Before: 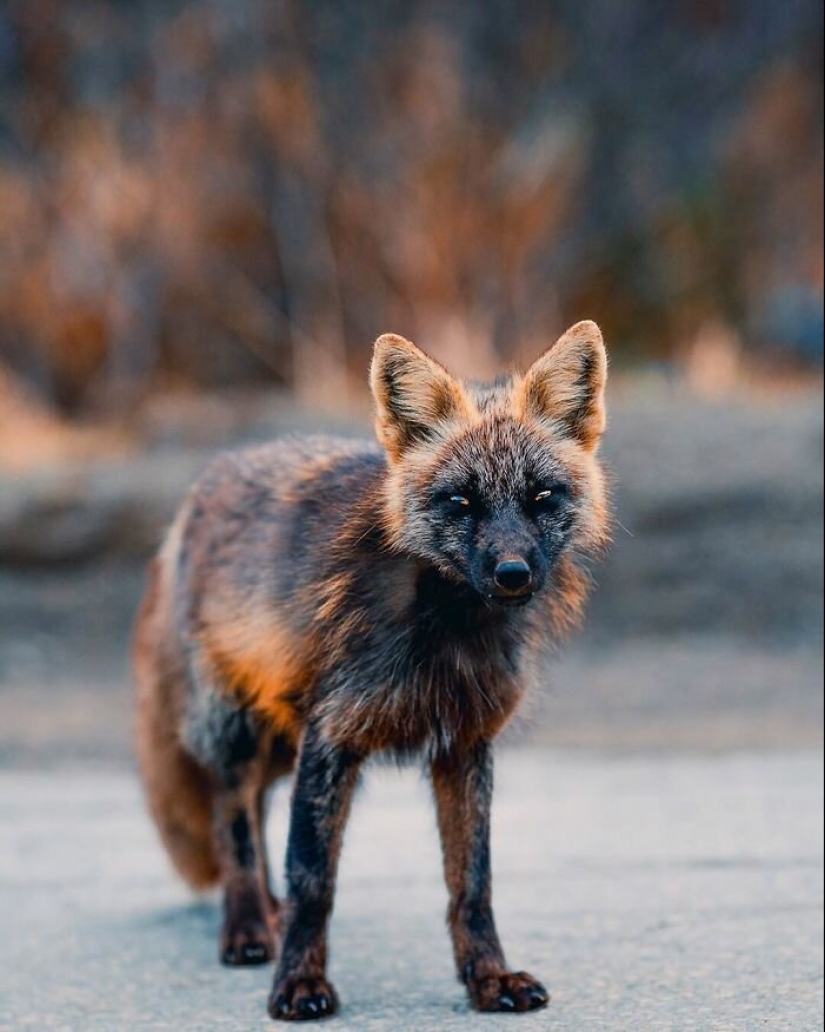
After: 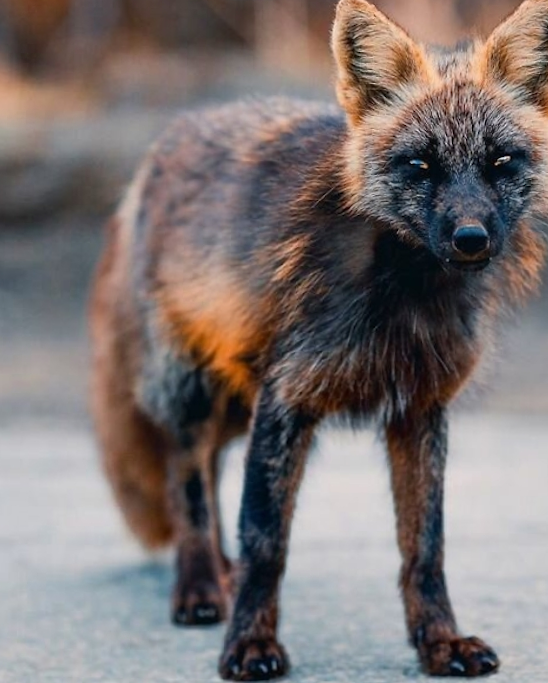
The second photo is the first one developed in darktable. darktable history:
crop and rotate: angle -0.991°, left 4.014%, top 32.353%, right 28.119%
